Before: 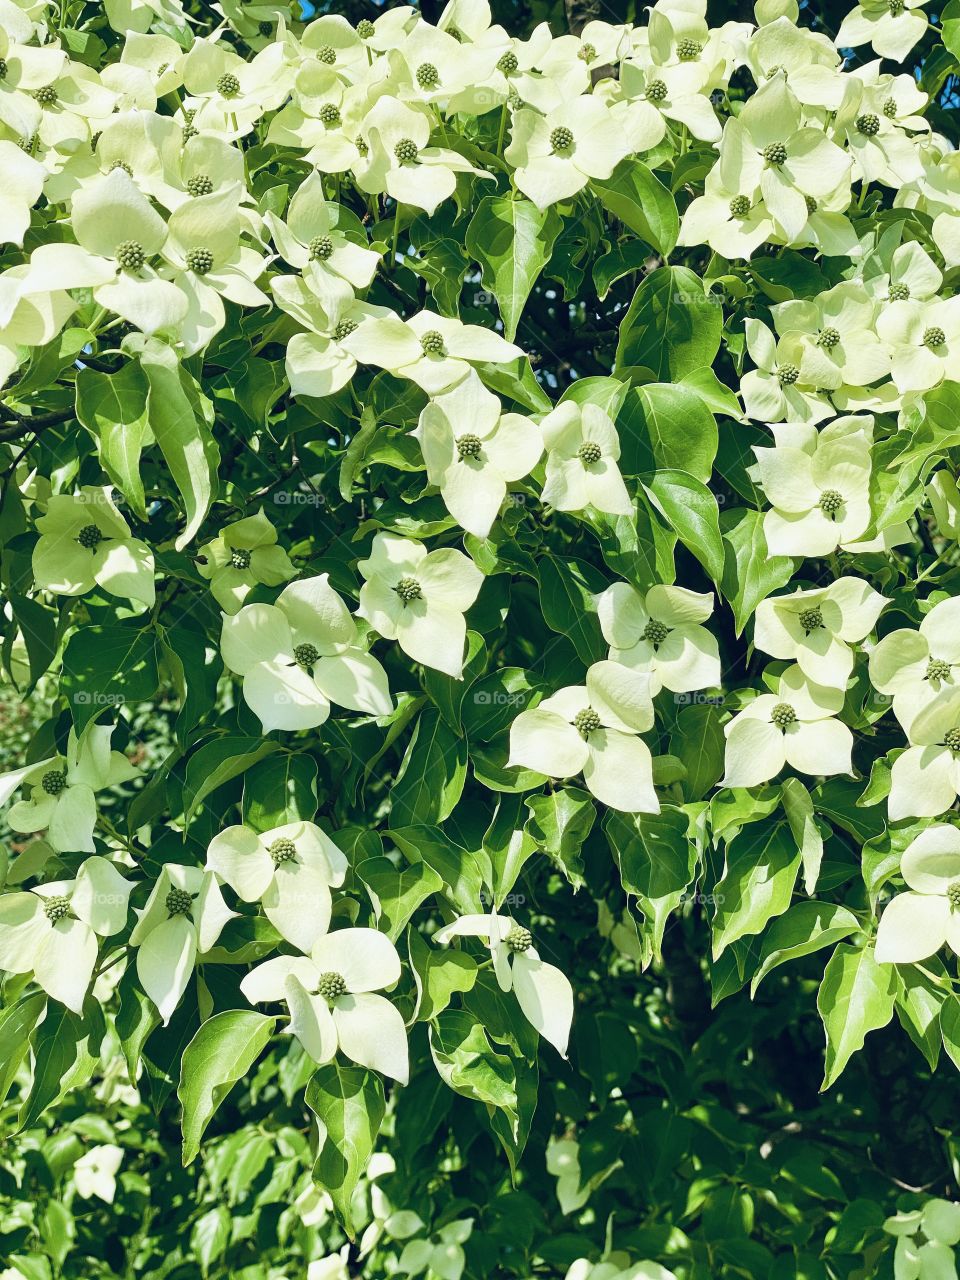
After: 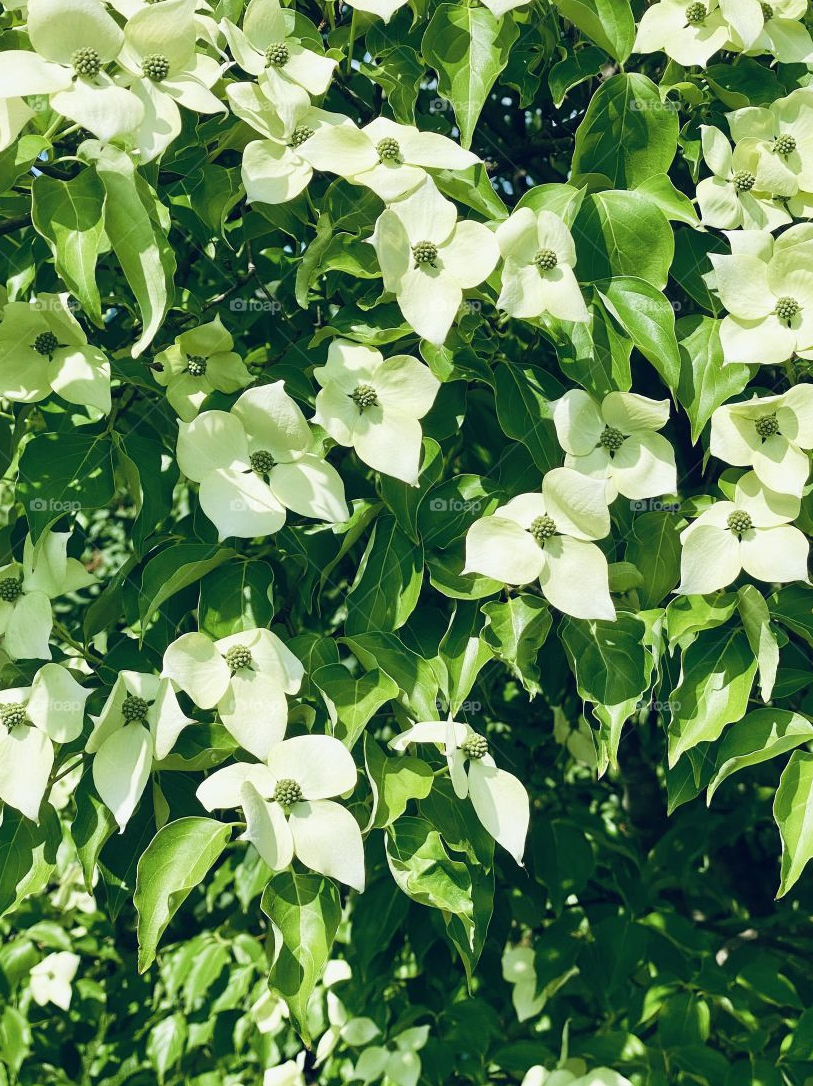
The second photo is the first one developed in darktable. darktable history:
local contrast: mode bilateral grid, contrast 16, coarseness 37, detail 106%, midtone range 0.2
crop and rotate: left 4.59%, top 15.139%, right 10.708%
